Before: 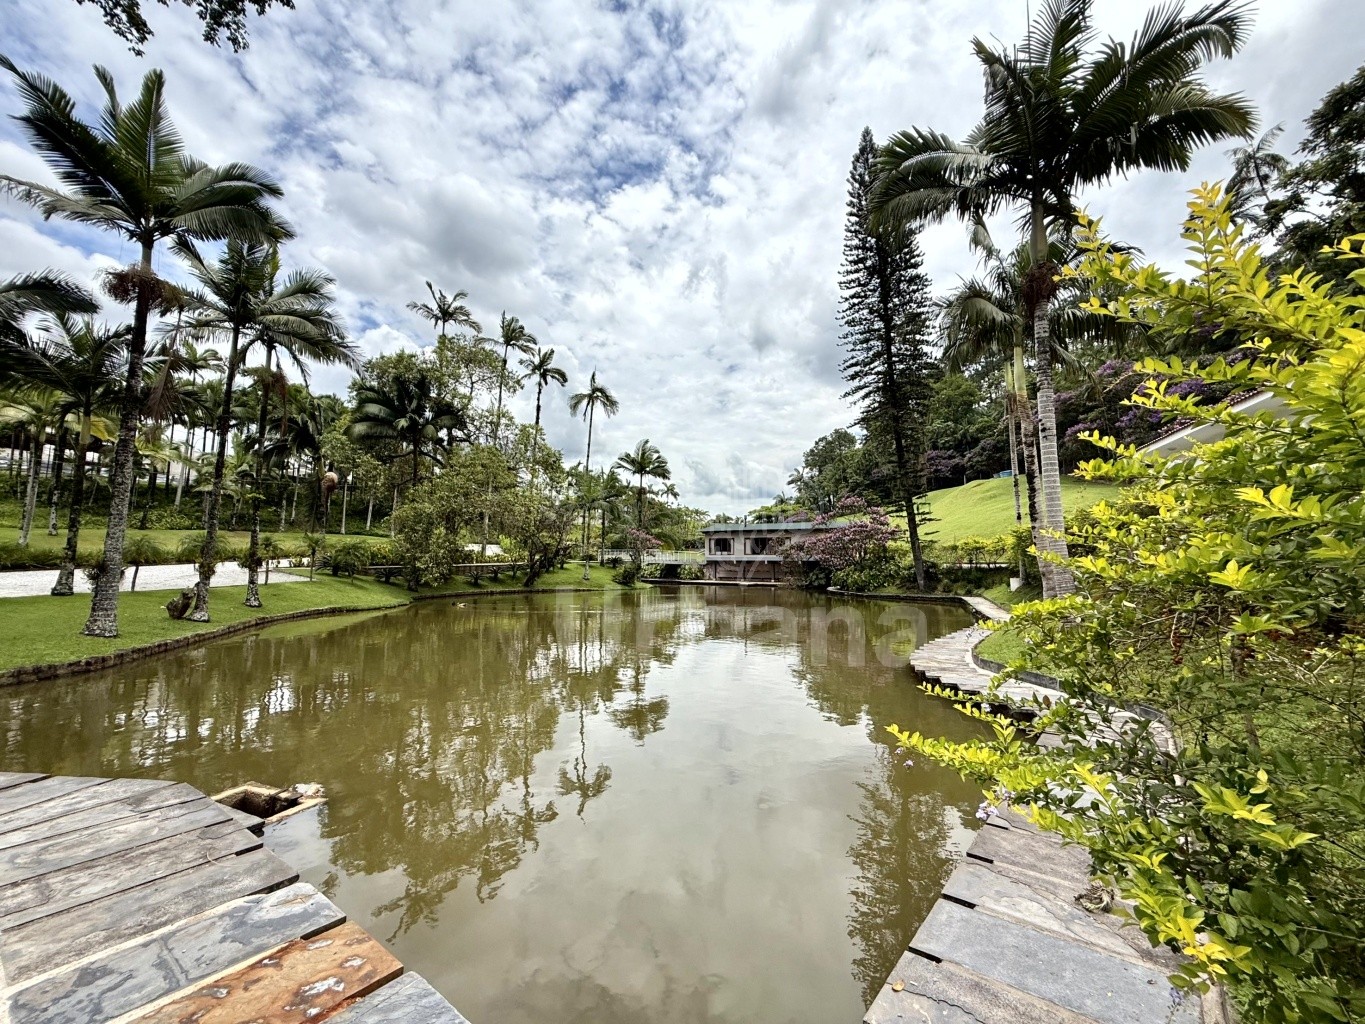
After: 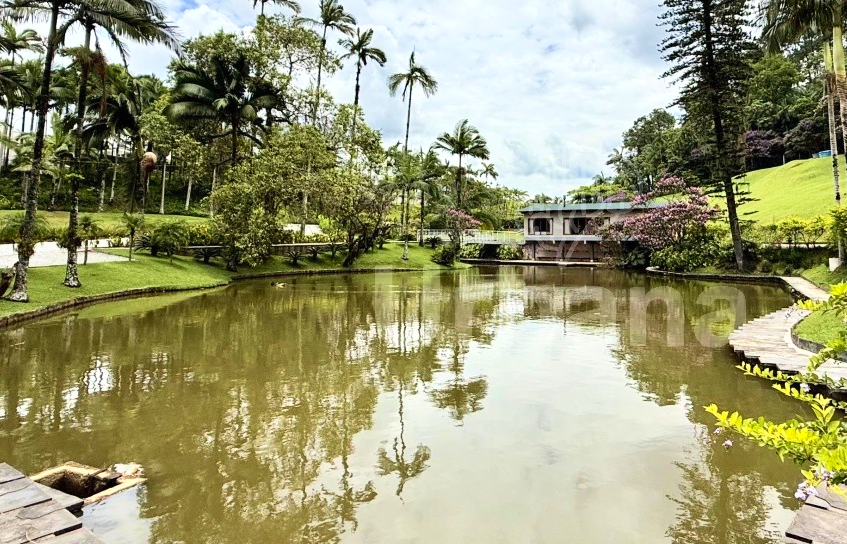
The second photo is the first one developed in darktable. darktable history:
velvia: on, module defaults
contrast brightness saturation: contrast 0.2, brightness 0.16, saturation 0.22
crop: left 13.312%, top 31.28%, right 24.627%, bottom 15.582%
